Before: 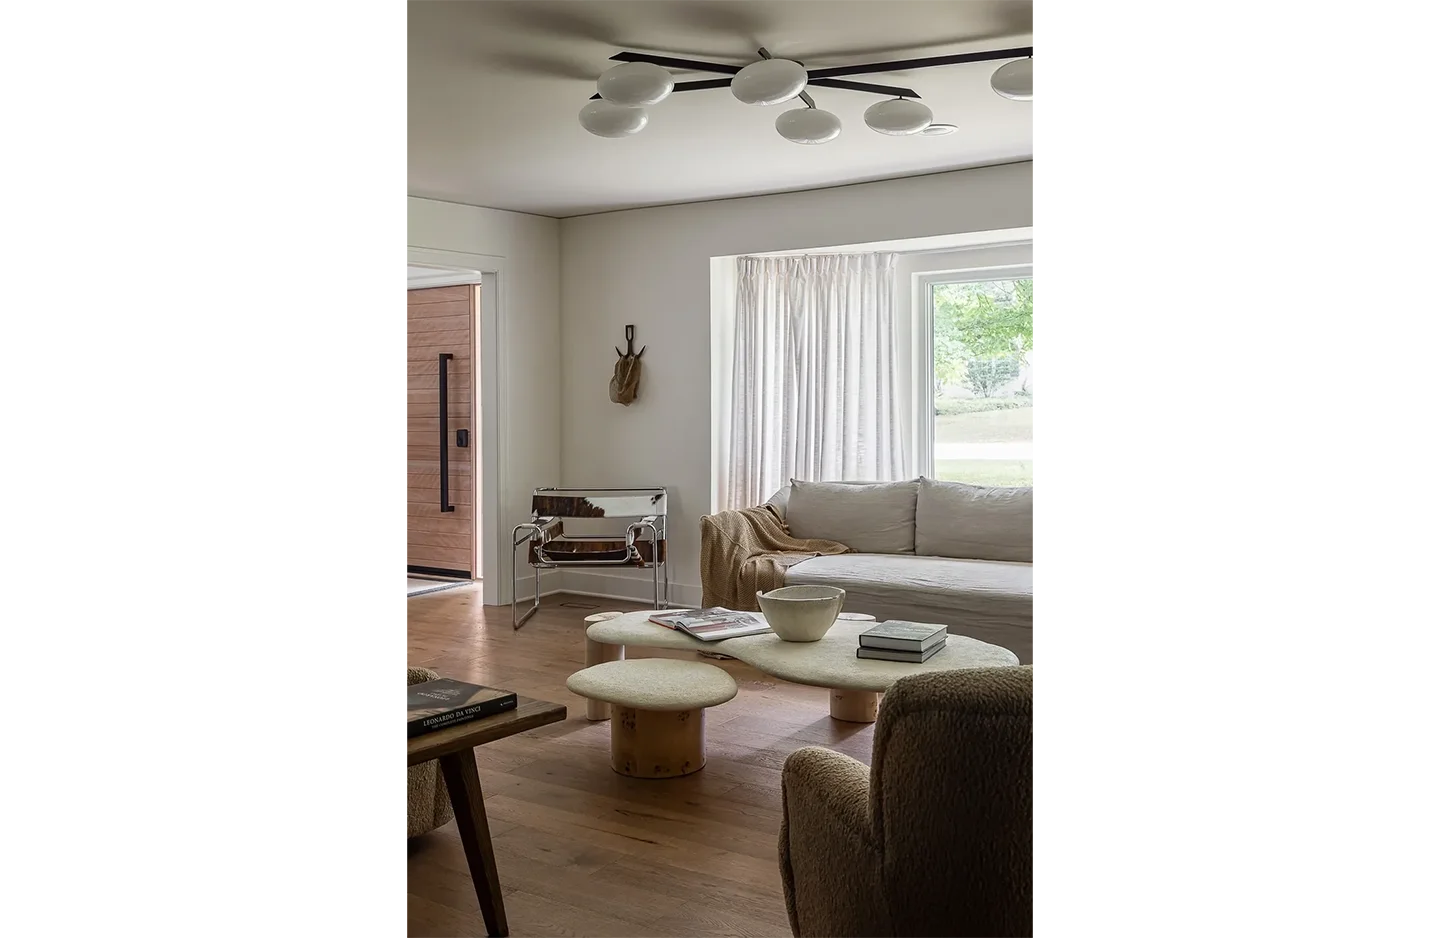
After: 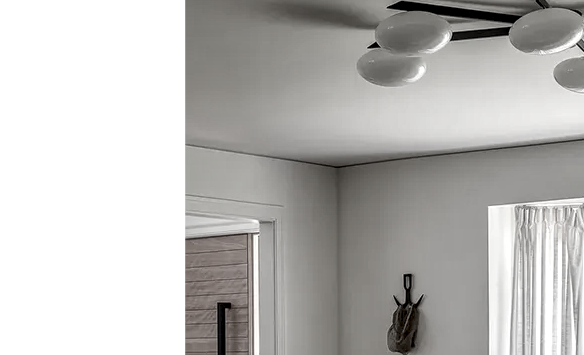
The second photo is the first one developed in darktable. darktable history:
crop: left 15.452%, top 5.459%, right 43.956%, bottom 56.62%
local contrast: highlights 25%, detail 150%
color correction: saturation 0.3
